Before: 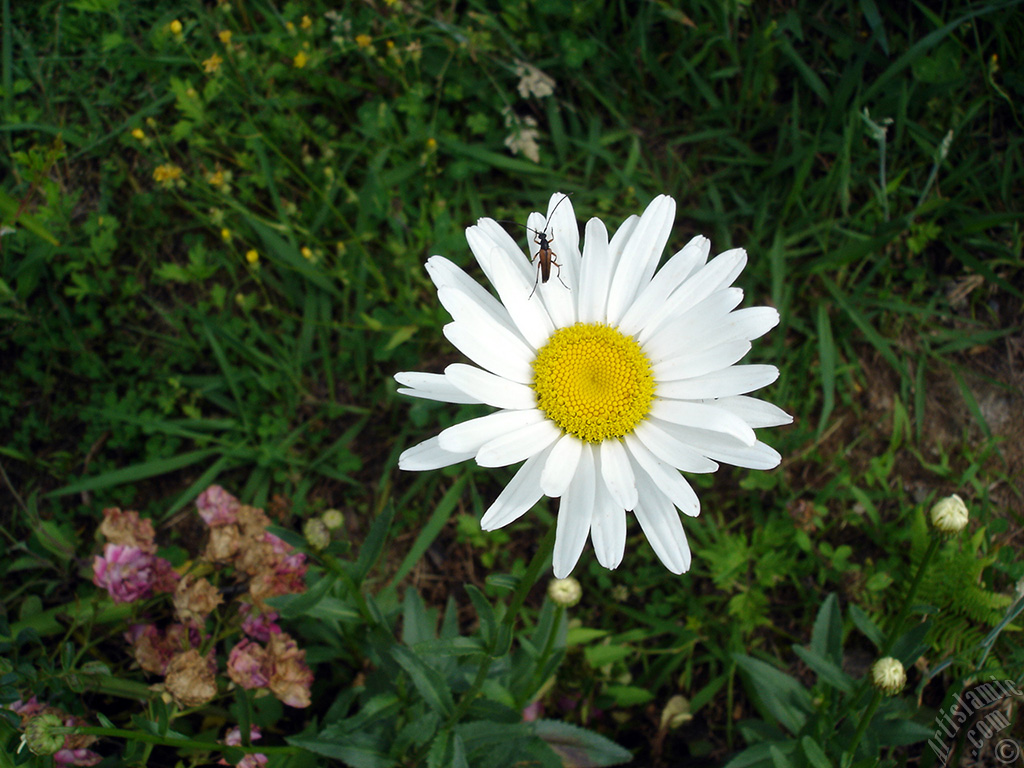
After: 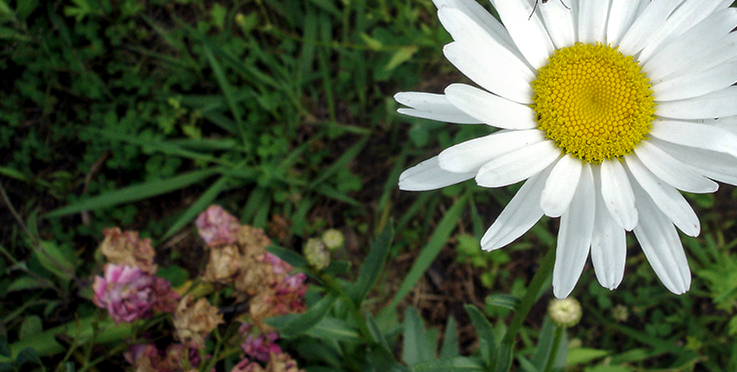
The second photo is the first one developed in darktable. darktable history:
crop: top 36.498%, right 27.964%, bottom 14.995%
local contrast: on, module defaults
shadows and highlights: shadows 10, white point adjustment 1, highlights -40
